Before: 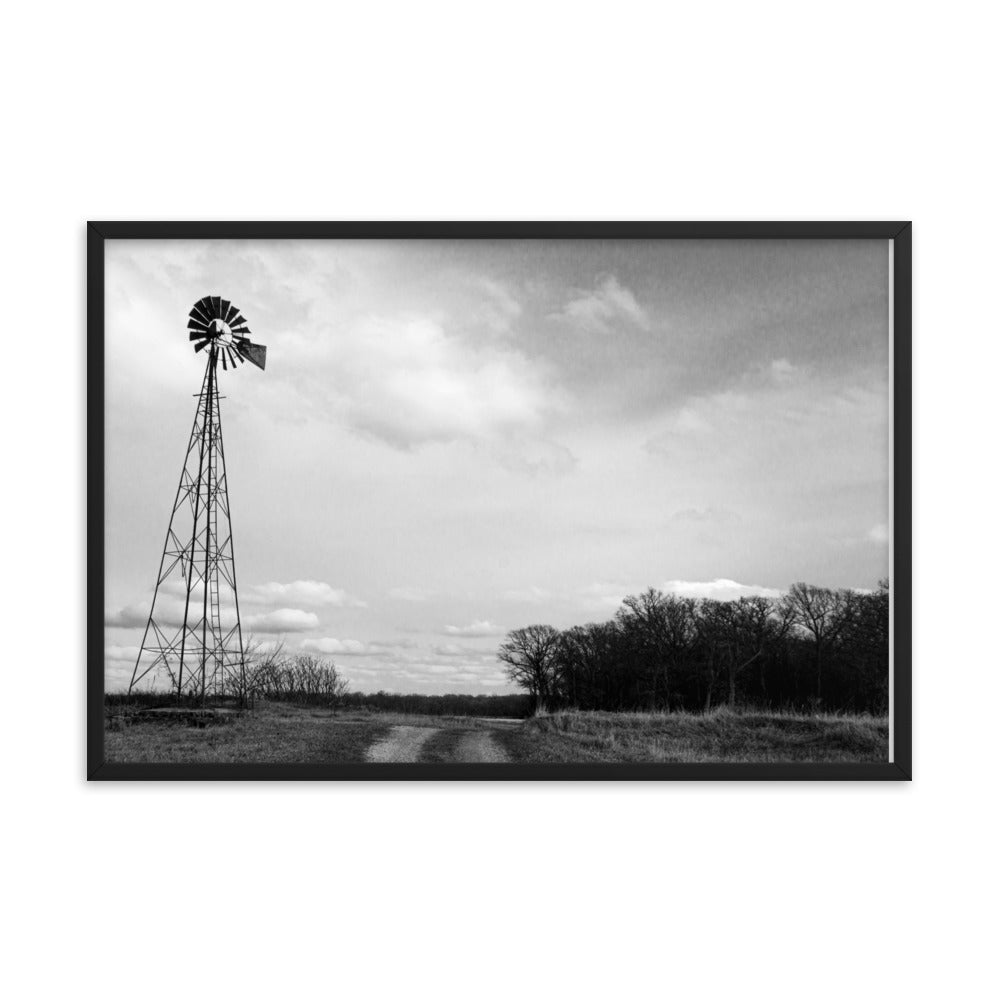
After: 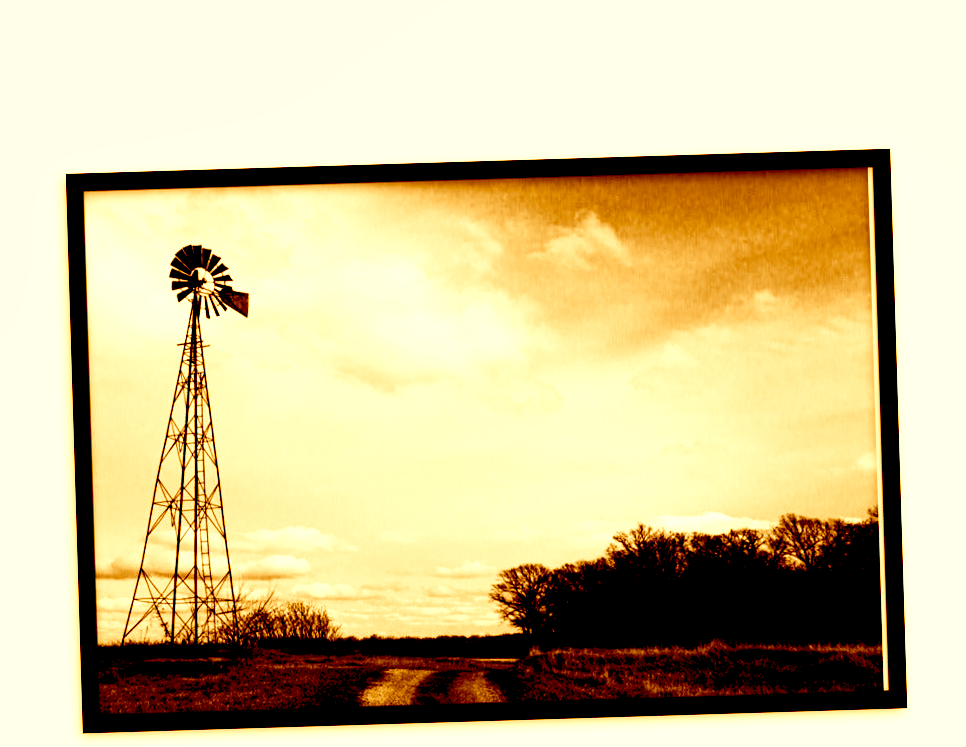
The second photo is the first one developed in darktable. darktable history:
rotate and perspective: rotation -1.75°, automatic cropping off
crop: left 2.737%, top 7.287%, right 3.421%, bottom 20.179%
levels: levels [0.031, 0.5, 0.969]
white balance: red 1.467, blue 0.684
local contrast: highlights 100%, shadows 100%, detail 120%, midtone range 0.2
base curve: curves: ch0 [(0, 0) (0, 0) (0.002, 0.001) (0.008, 0.003) (0.019, 0.011) (0.037, 0.037) (0.064, 0.11) (0.102, 0.232) (0.152, 0.379) (0.216, 0.524) (0.296, 0.665) (0.394, 0.789) (0.512, 0.881) (0.651, 0.945) (0.813, 0.986) (1, 1)], preserve colors none
contrast brightness saturation: brightness -1, saturation 1
